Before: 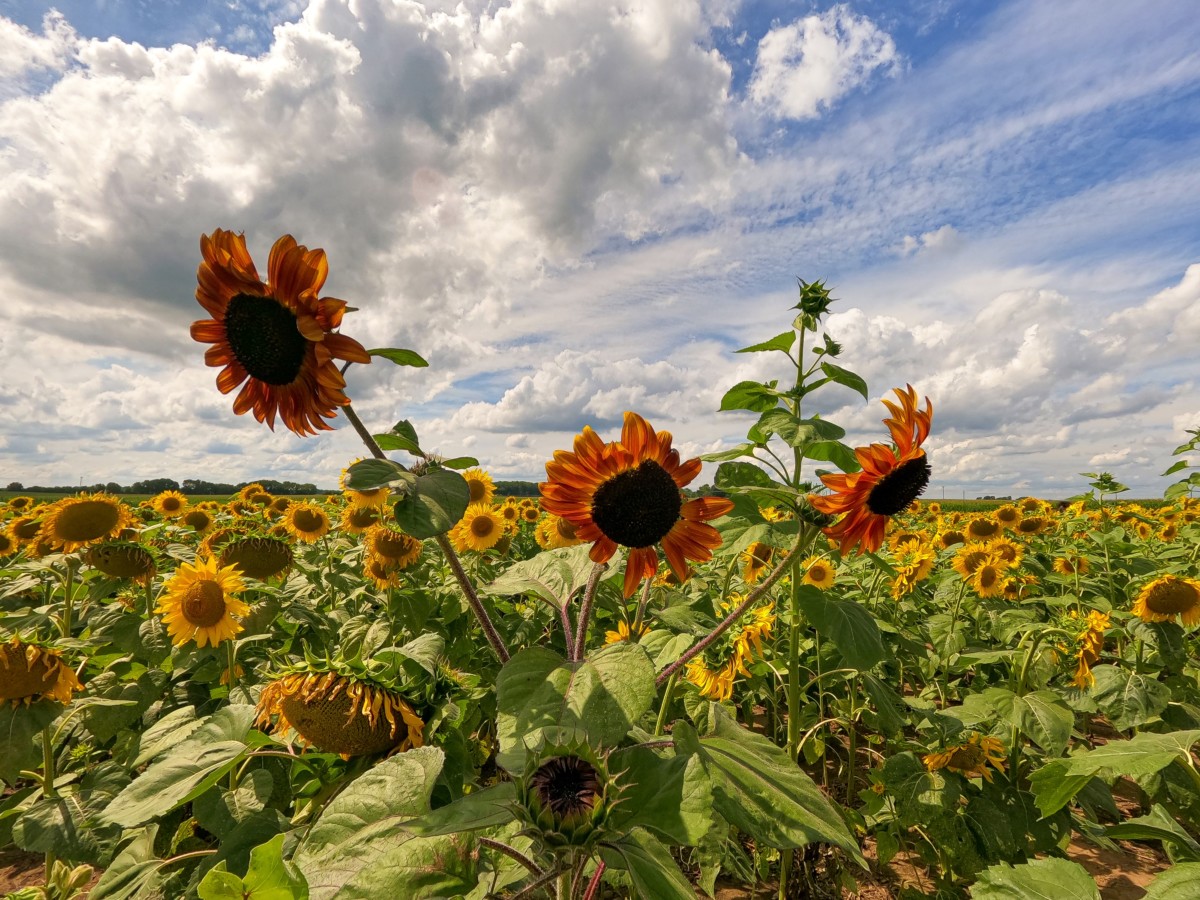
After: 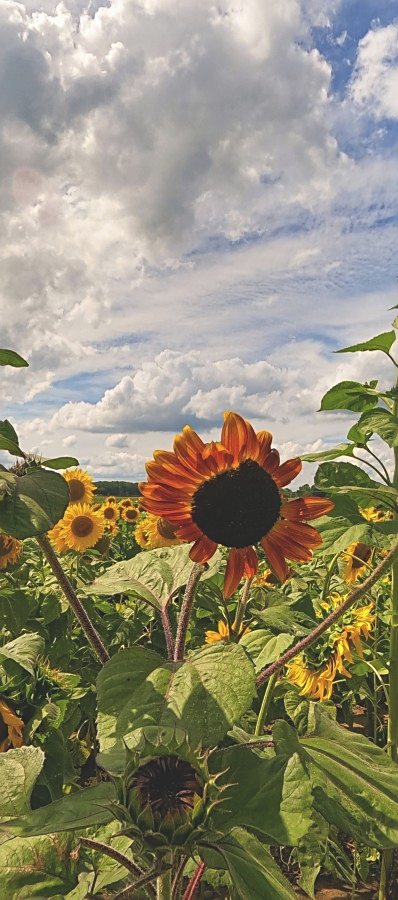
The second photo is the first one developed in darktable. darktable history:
exposure: black level correction -0.022, exposure -0.036 EV, compensate highlight preservation false
crop: left 33.395%, right 33.396%
sharpen: on, module defaults
